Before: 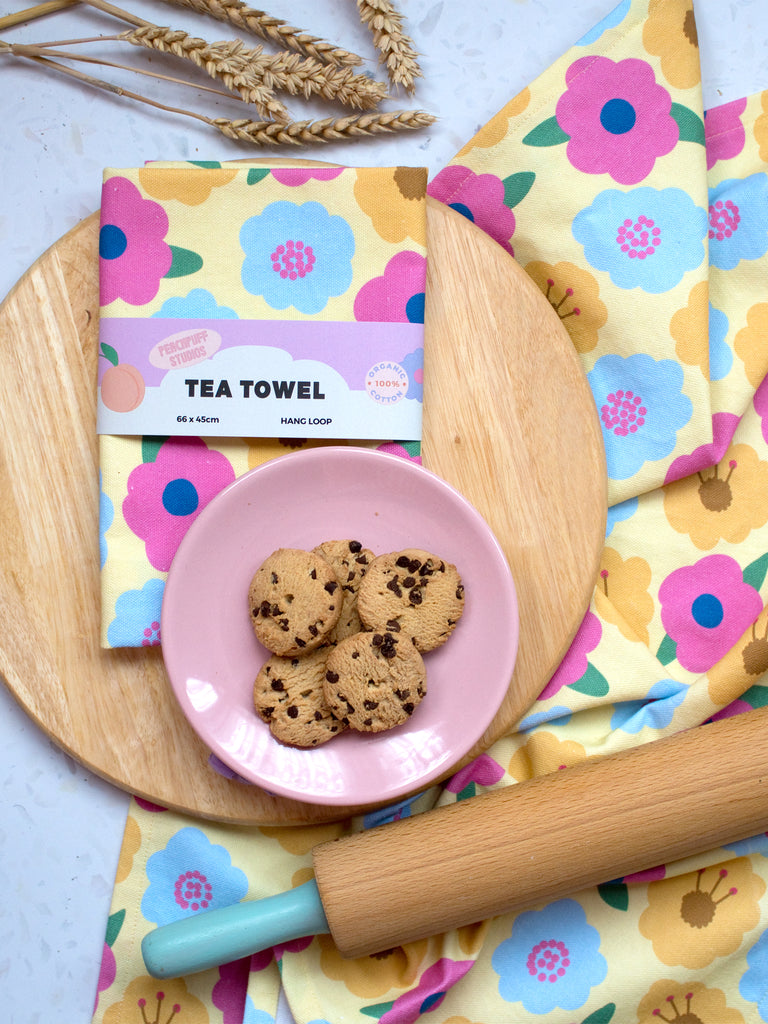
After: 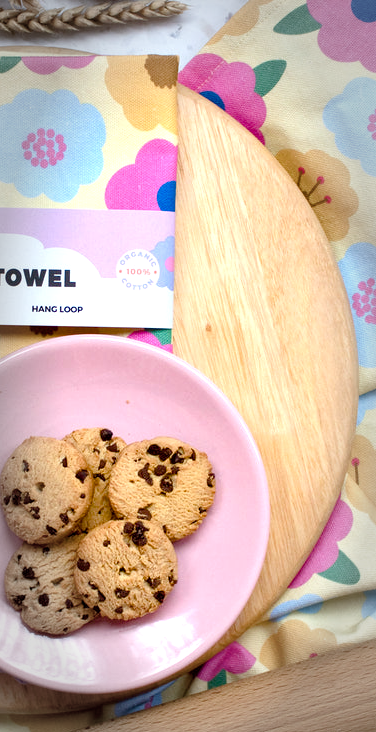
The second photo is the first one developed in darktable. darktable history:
vignetting: fall-off start 66.05%, fall-off radius 39.58%, automatic ratio true, width/height ratio 0.676
color balance rgb: perceptual saturation grading › global saturation 26.036%, perceptual saturation grading › highlights -28.702%, perceptual saturation grading › mid-tones 15.258%, perceptual saturation grading › shadows 33.068%
crop: left 32.503%, top 10.964%, right 18.487%, bottom 17.481%
exposure: black level correction 0.001, exposure 0.499 EV, compensate exposure bias true, compensate highlight preservation false
